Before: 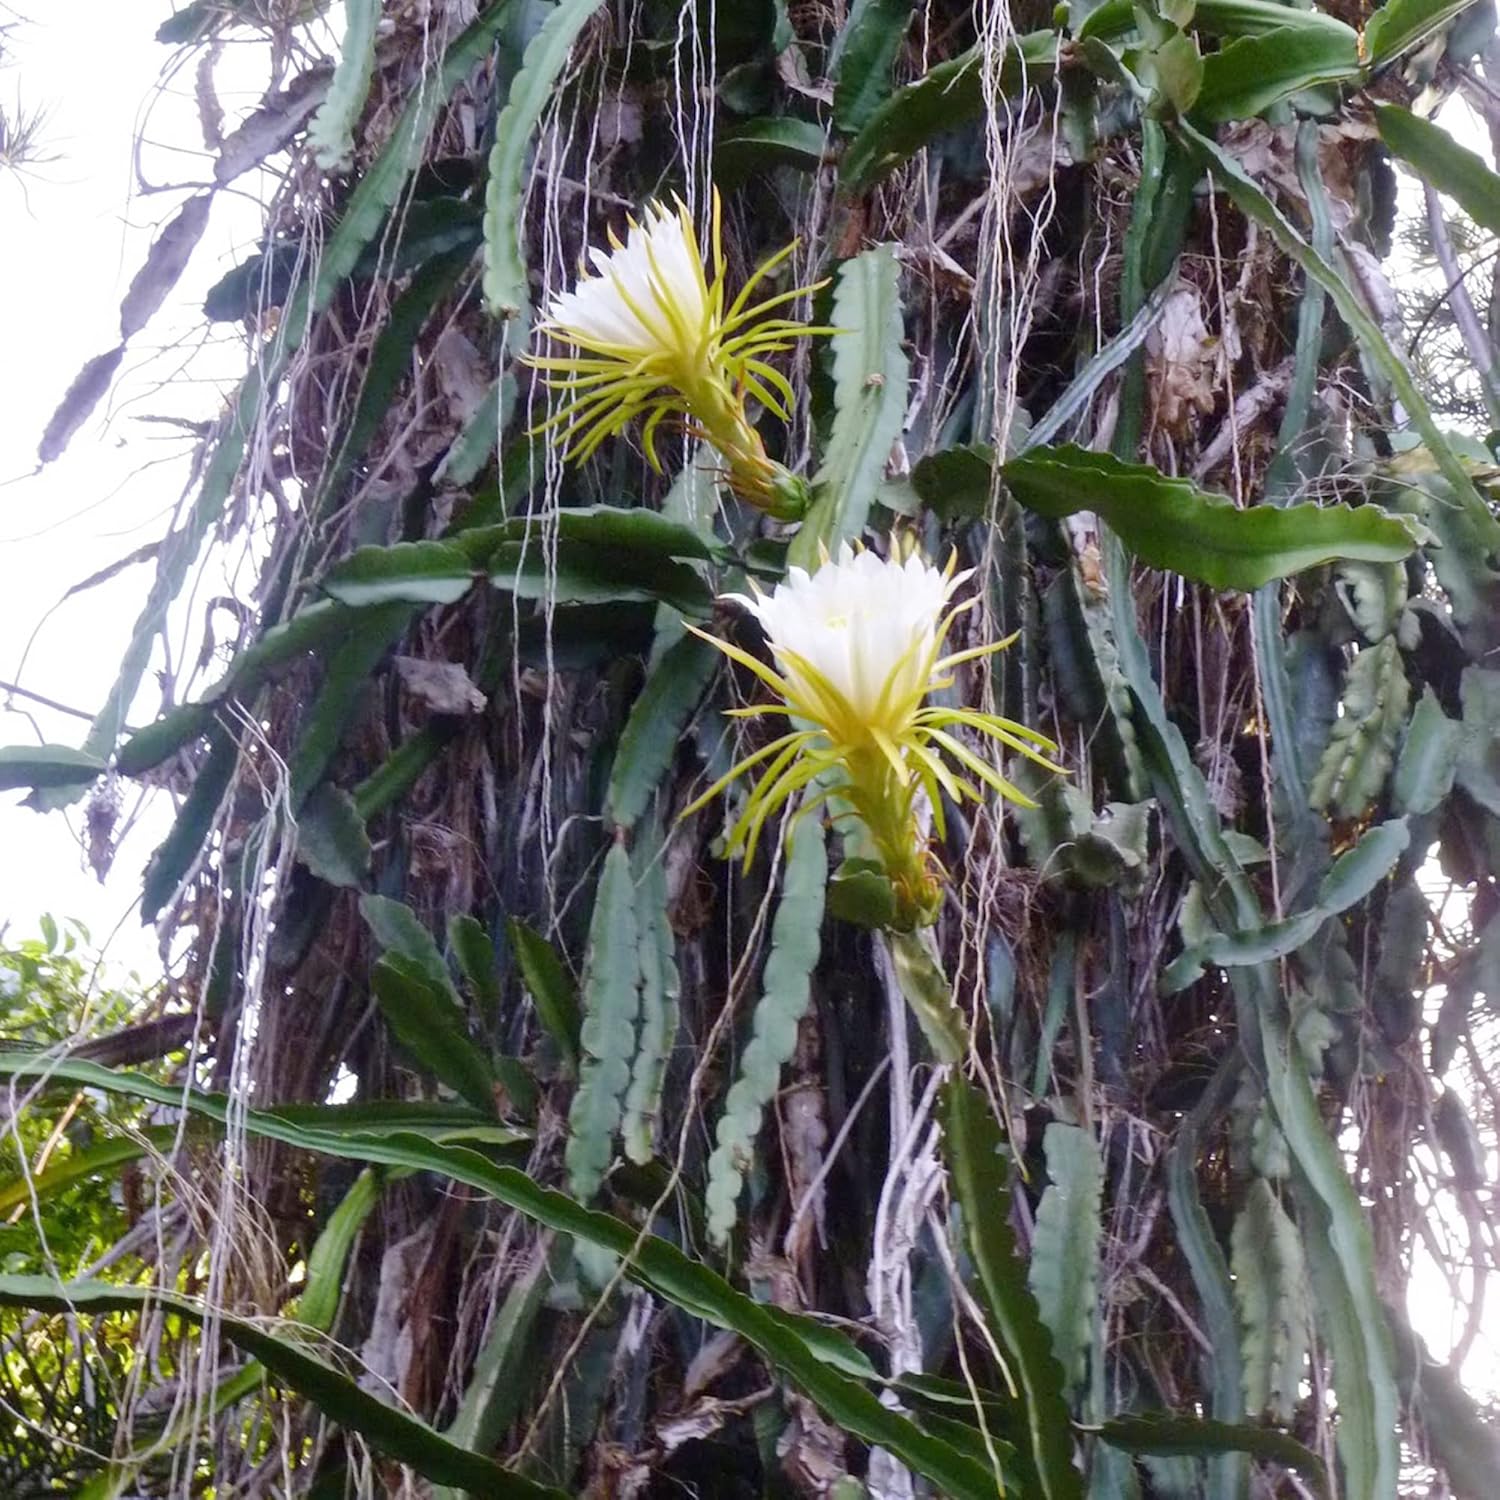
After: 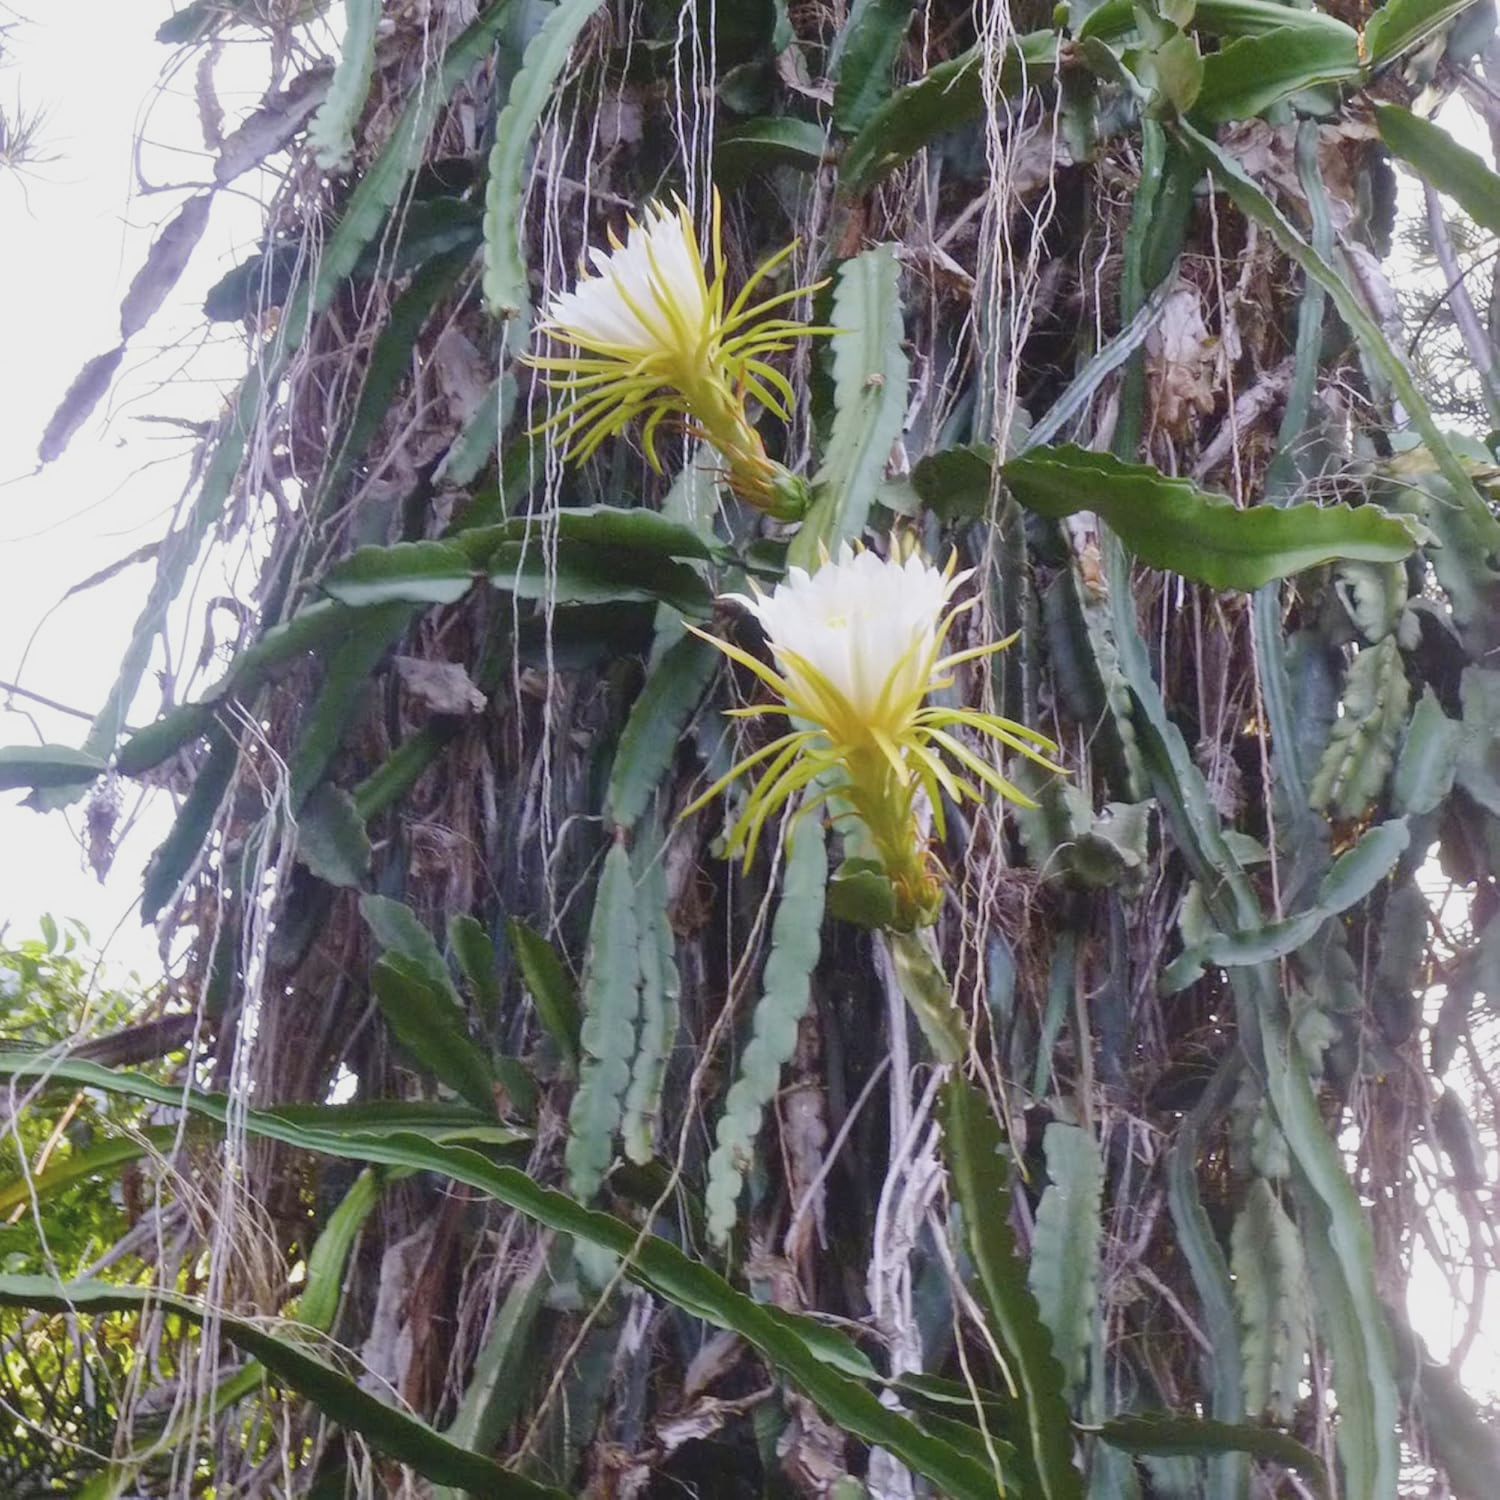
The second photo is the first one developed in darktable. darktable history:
contrast brightness saturation: contrast -0.149, brightness 0.041, saturation -0.118
